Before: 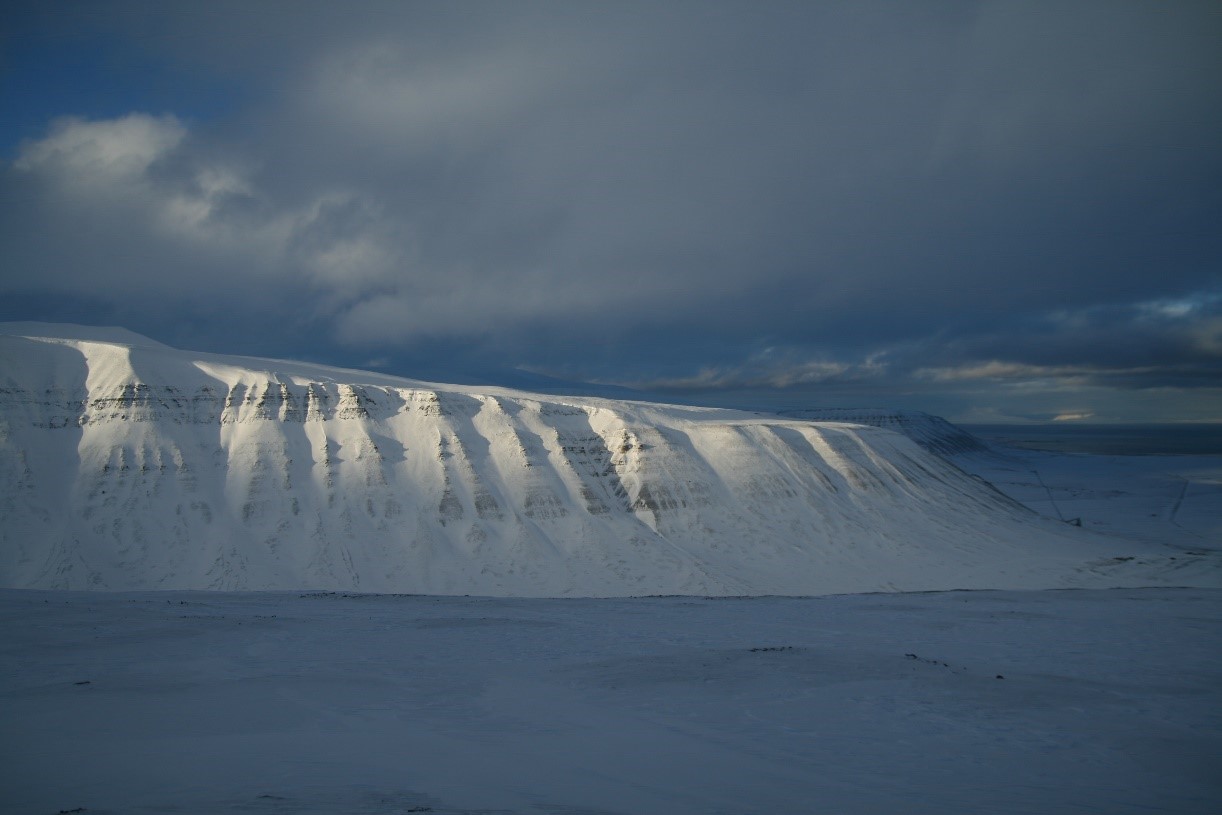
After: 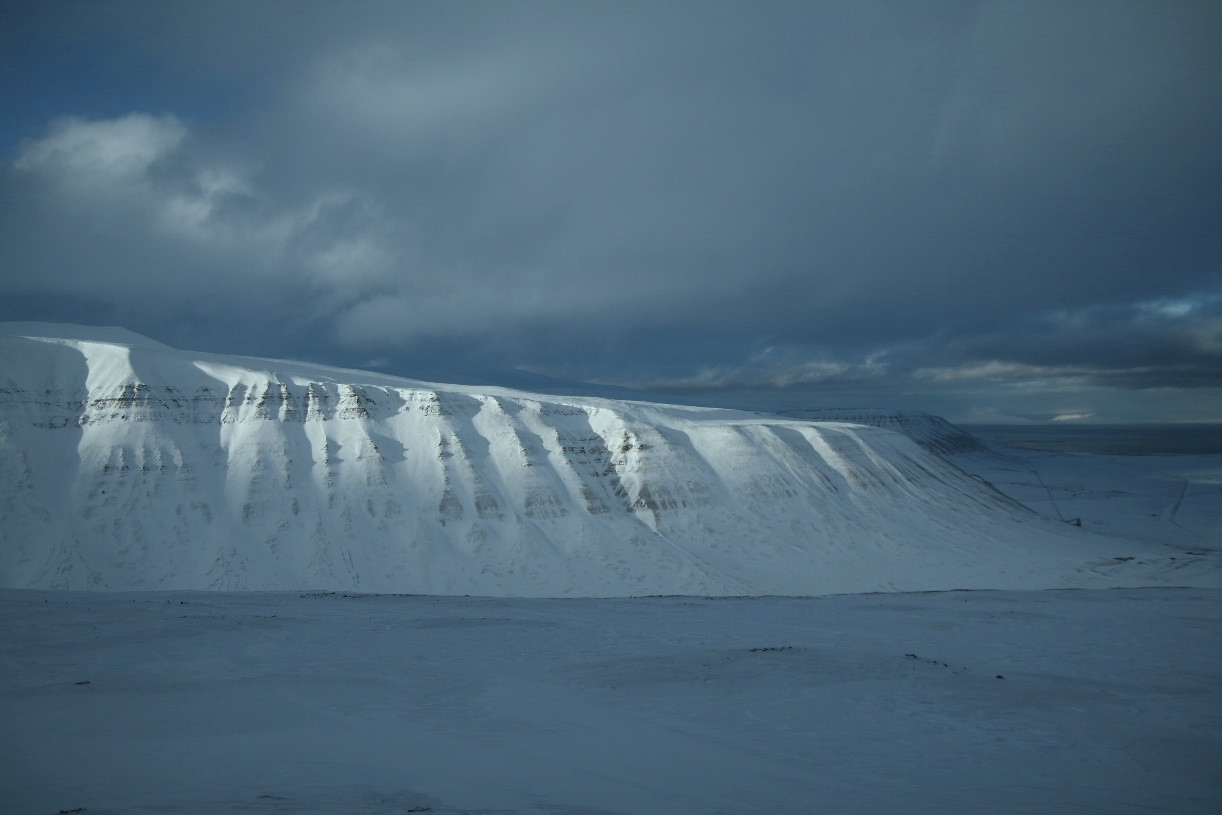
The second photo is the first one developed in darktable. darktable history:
color correction: highlights a* -12.27, highlights b* -17.6, saturation 0.71
contrast brightness saturation: contrast 0.049, brightness 0.063, saturation 0.006
